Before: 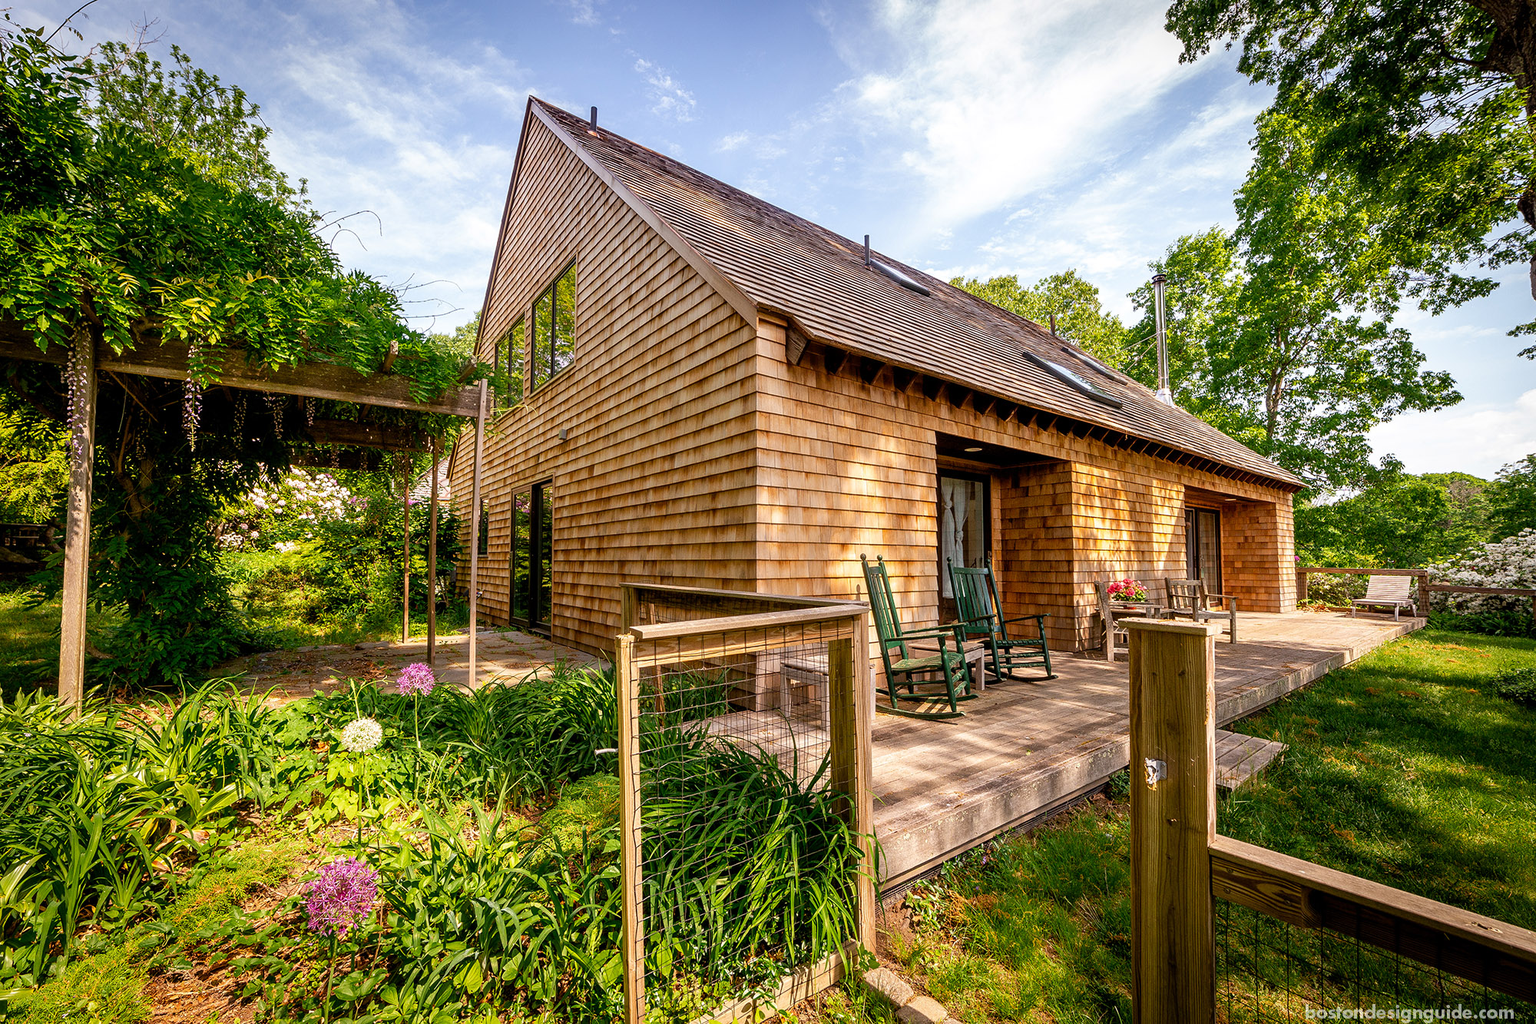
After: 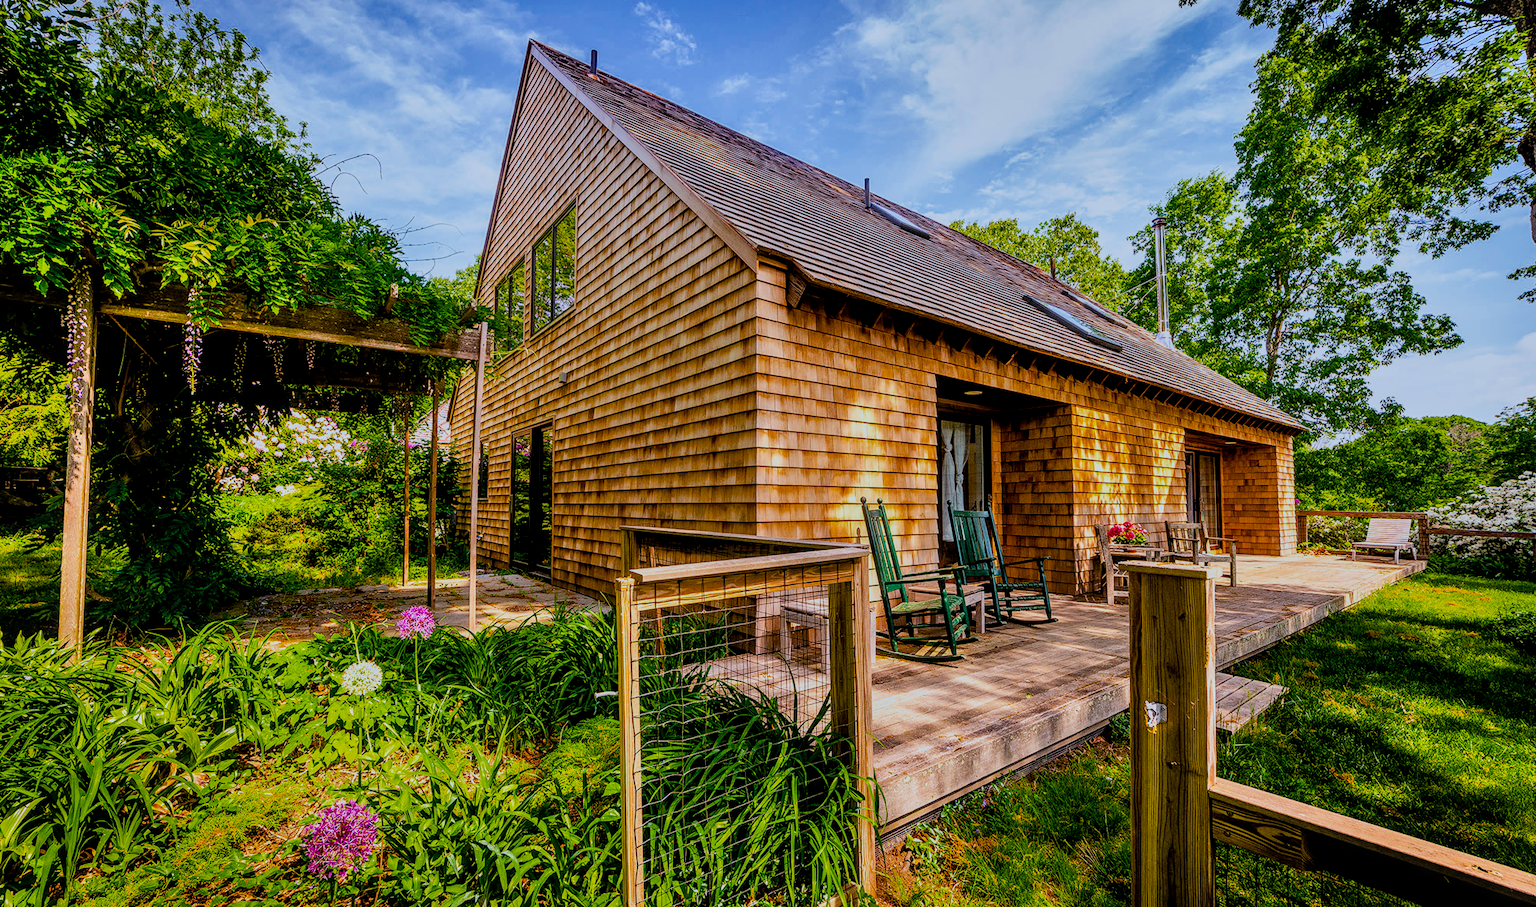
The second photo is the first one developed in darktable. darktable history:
crop and rotate: top 5.564%, bottom 5.723%
shadows and highlights: low approximation 0.01, soften with gaussian
color calibration: x 0.367, y 0.376, temperature 4354.32 K
contrast brightness saturation: saturation 0.105
filmic rgb: black relative exposure -7.17 EV, white relative exposure 5.36 EV, hardness 3.03, color science v6 (2022)
local contrast: on, module defaults
color balance rgb: perceptual saturation grading › global saturation 29.395%, saturation formula JzAzBz (2021)
